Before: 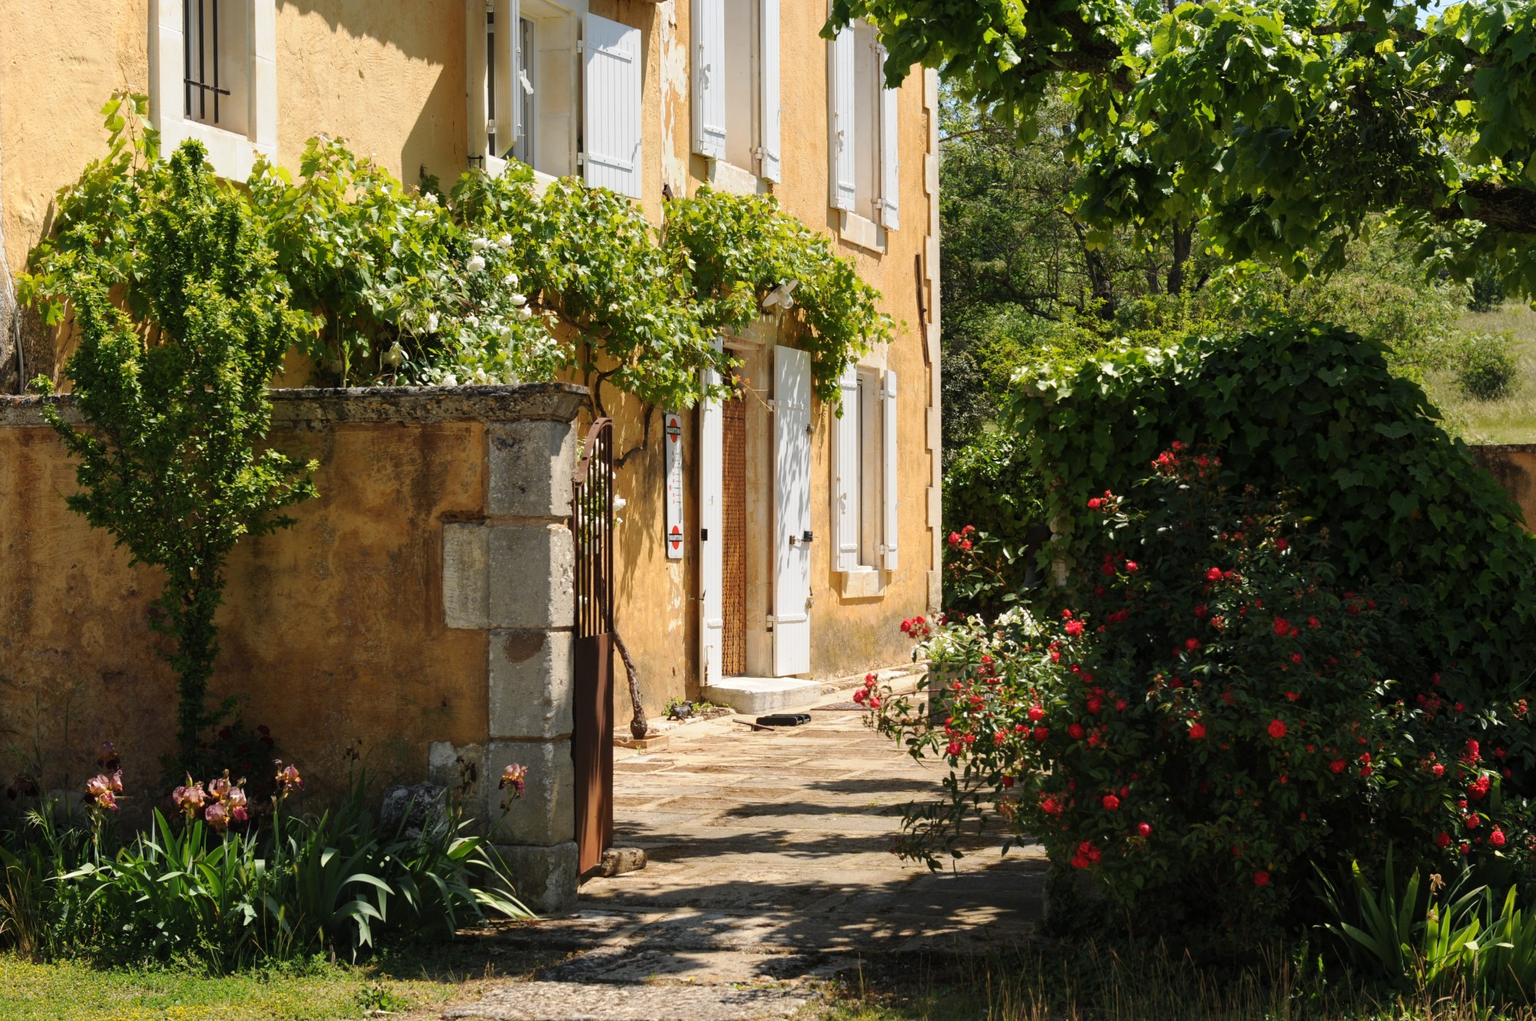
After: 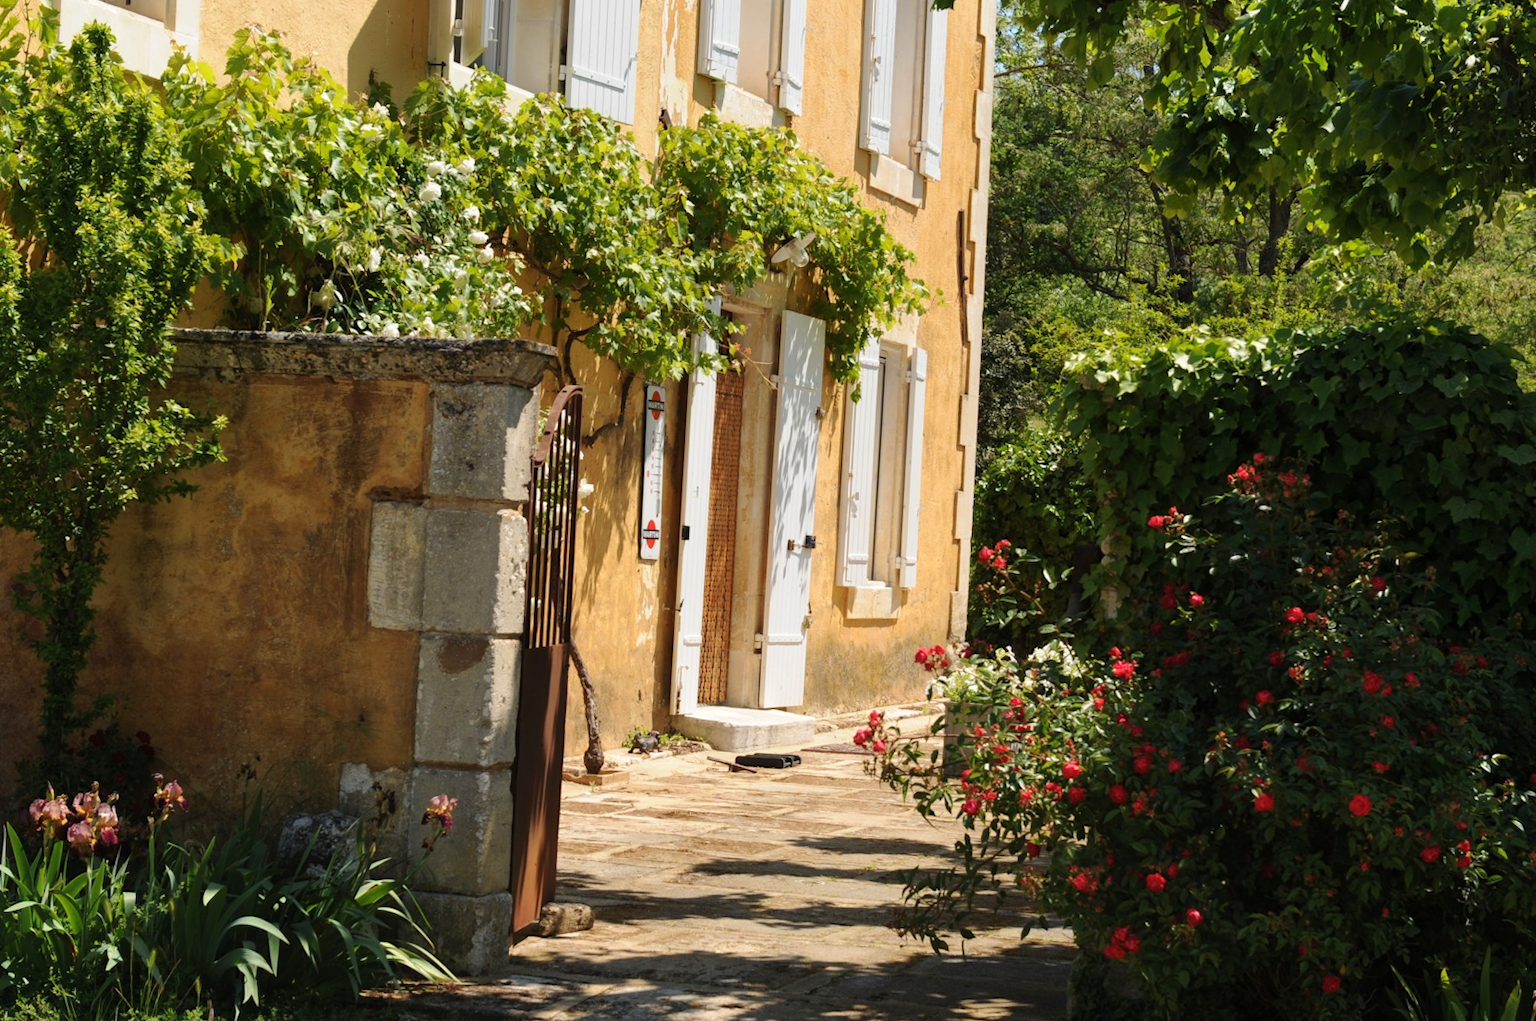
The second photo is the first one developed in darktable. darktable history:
velvia: strength 15%
crop and rotate: angle -3.27°, left 5.211%, top 5.211%, right 4.607%, bottom 4.607%
